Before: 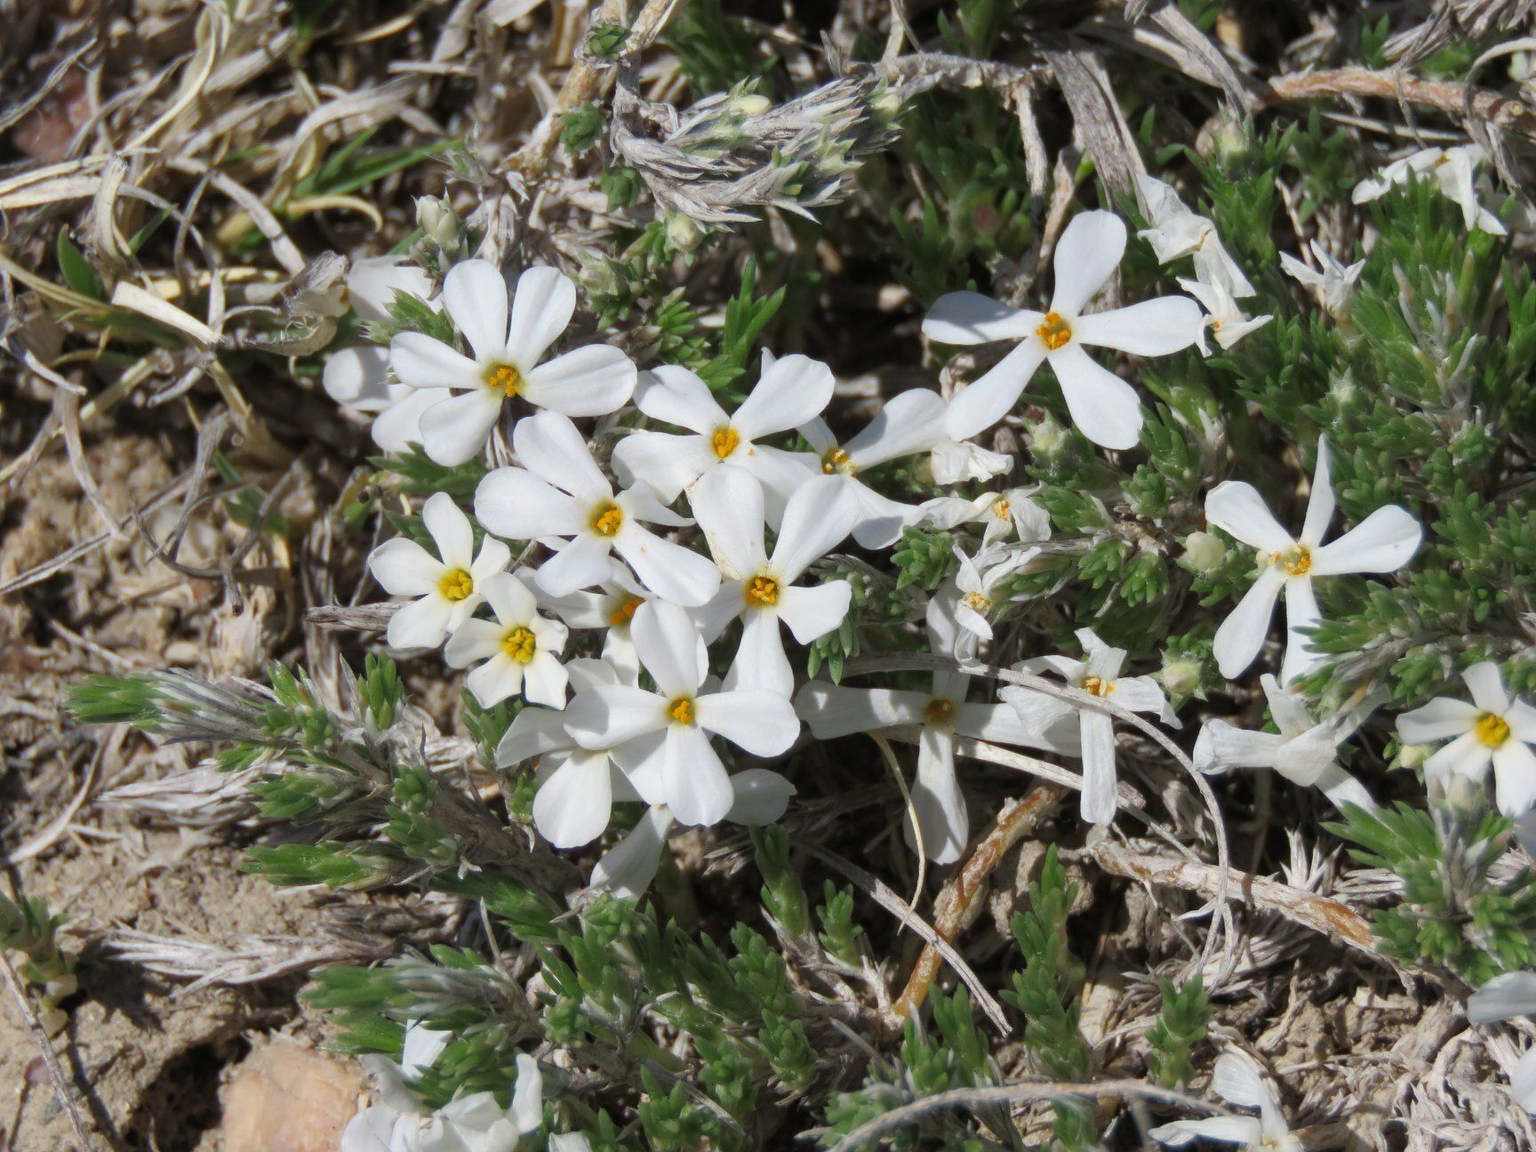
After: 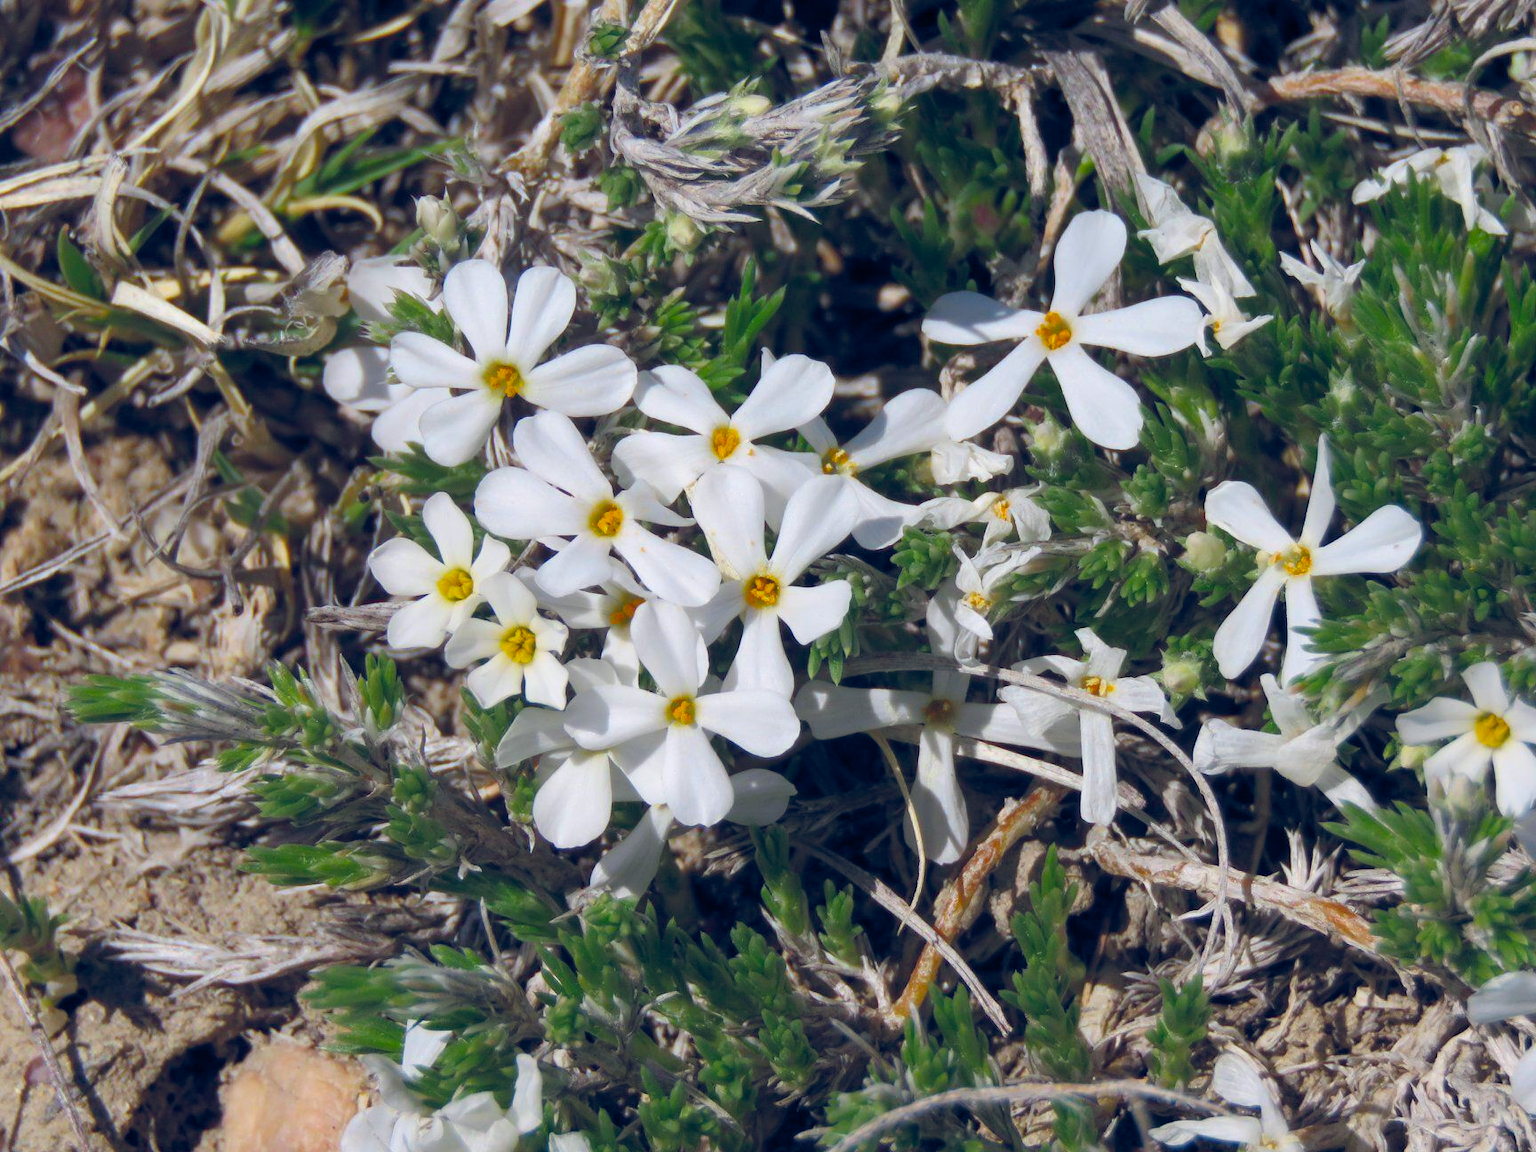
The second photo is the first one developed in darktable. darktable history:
color balance rgb: highlights gain › chroma 0.183%, highlights gain › hue 330.39°, global offset › chroma 0.25%, global offset › hue 256.06°, linear chroma grading › global chroma 14.723%, perceptual saturation grading › global saturation 25.569%
